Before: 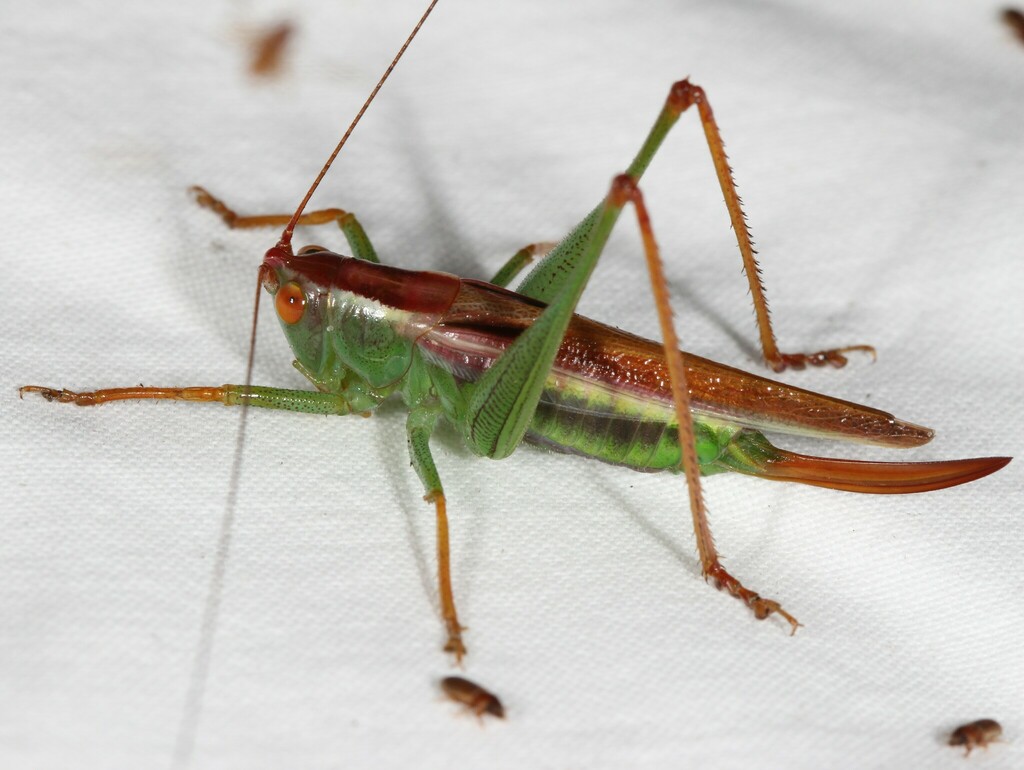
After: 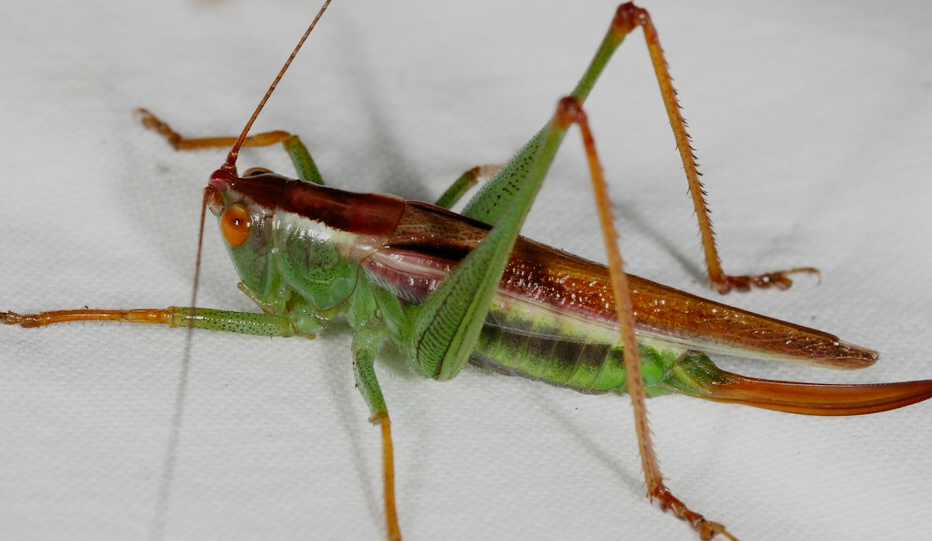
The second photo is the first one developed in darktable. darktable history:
crop: left 5.416%, top 10.225%, right 3.534%, bottom 19.442%
exposure: exposure -0.013 EV, compensate exposure bias true, compensate highlight preservation false
filmic rgb: black relative exposure -7.65 EV, white relative exposure 4.56 EV, hardness 3.61, preserve chrominance no, color science v3 (2019), use custom middle-gray values true
